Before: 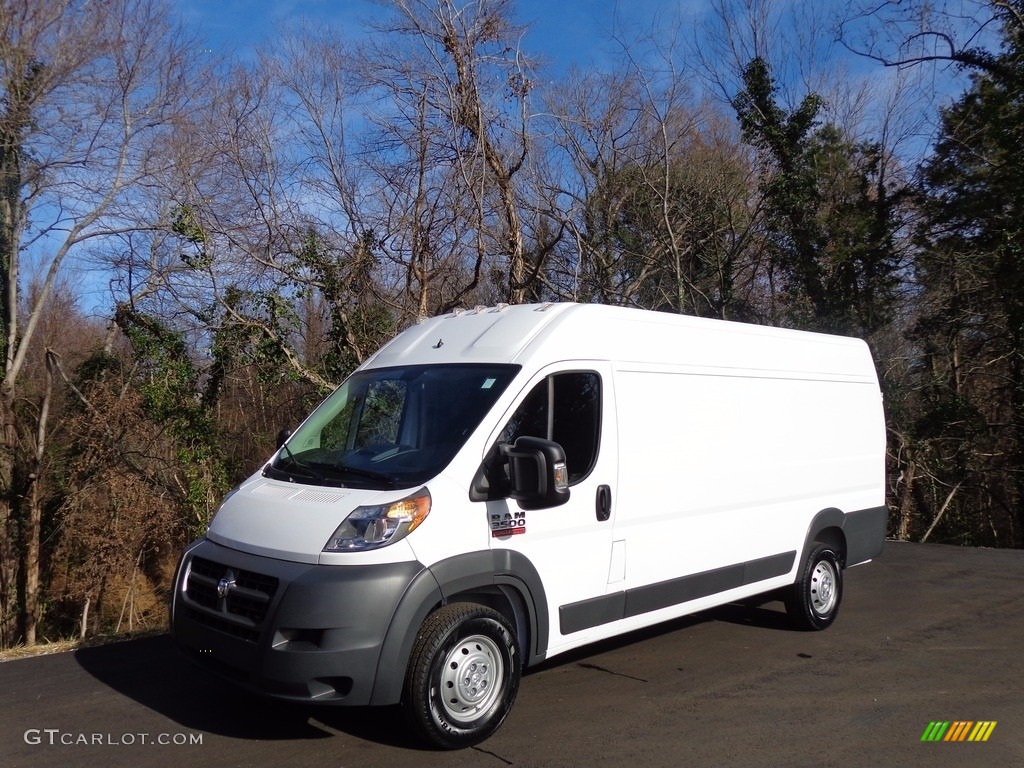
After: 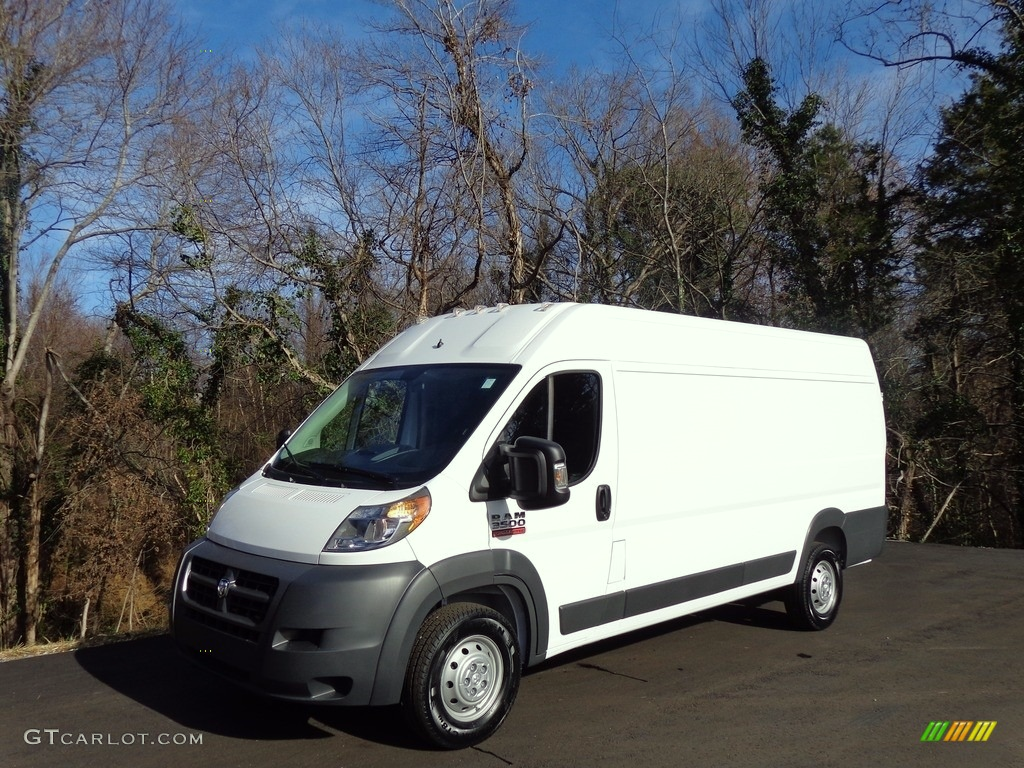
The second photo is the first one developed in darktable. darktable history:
color correction: highlights a* -4.79, highlights b* 5.06, saturation 0.945
